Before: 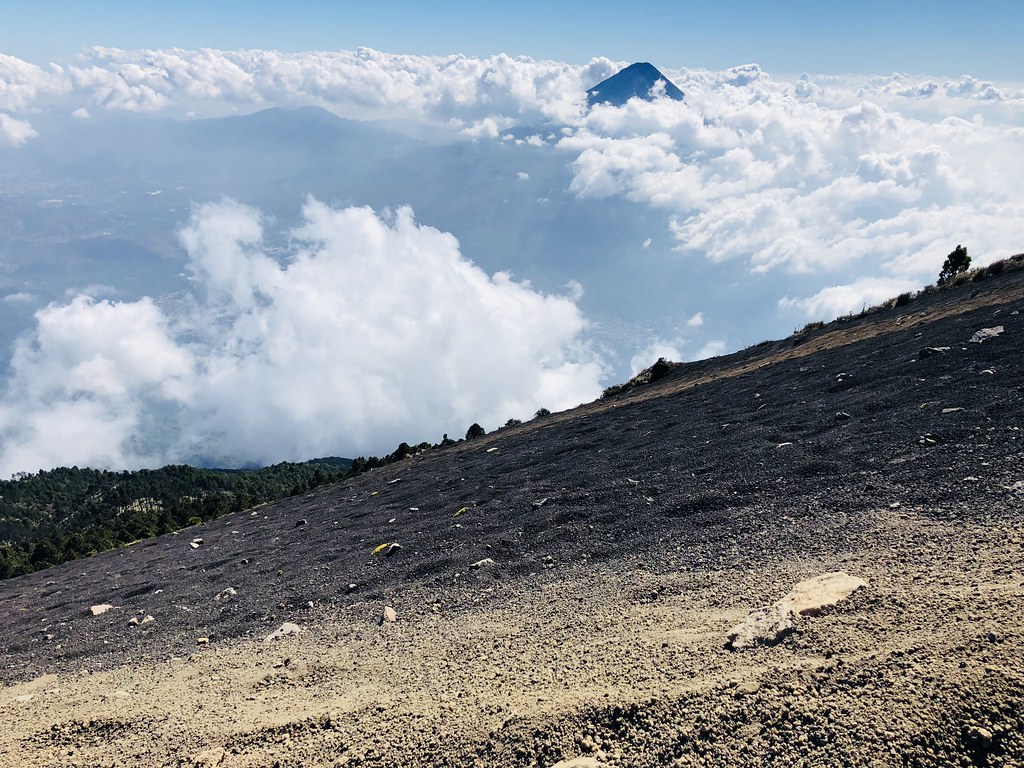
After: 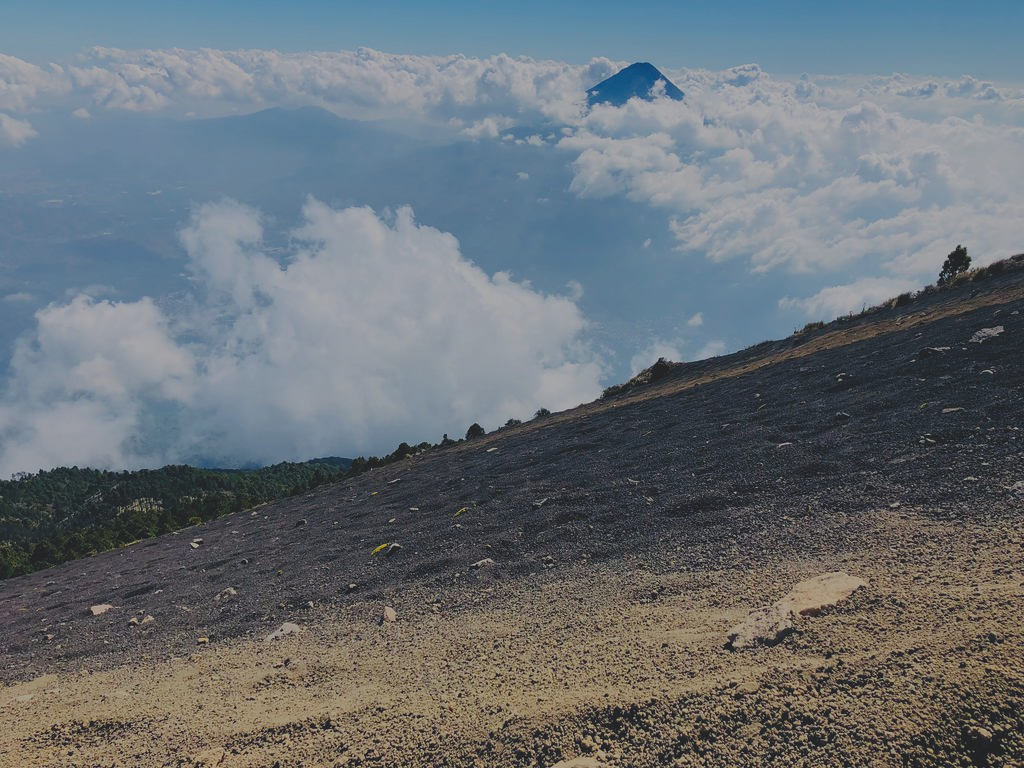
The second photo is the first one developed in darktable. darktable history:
exposure: black level correction 0, exposure -0.863 EV, compensate highlight preservation false
contrast brightness saturation: contrast -0.273
shadows and highlights: shadows -23.48, highlights 46.48, soften with gaussian
